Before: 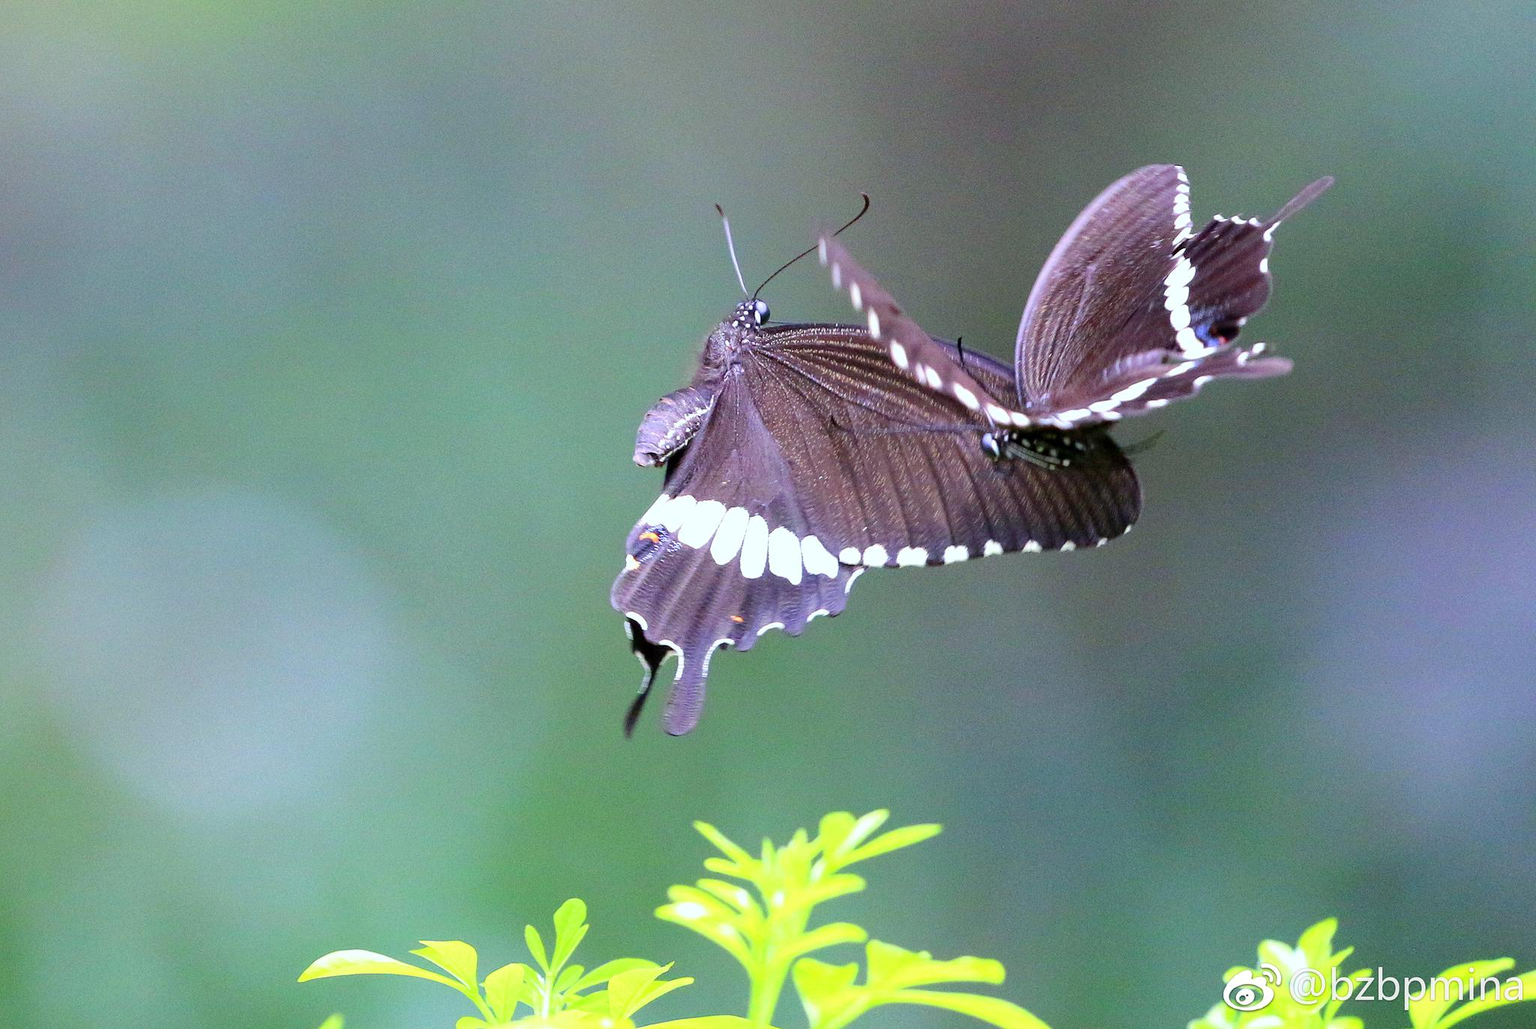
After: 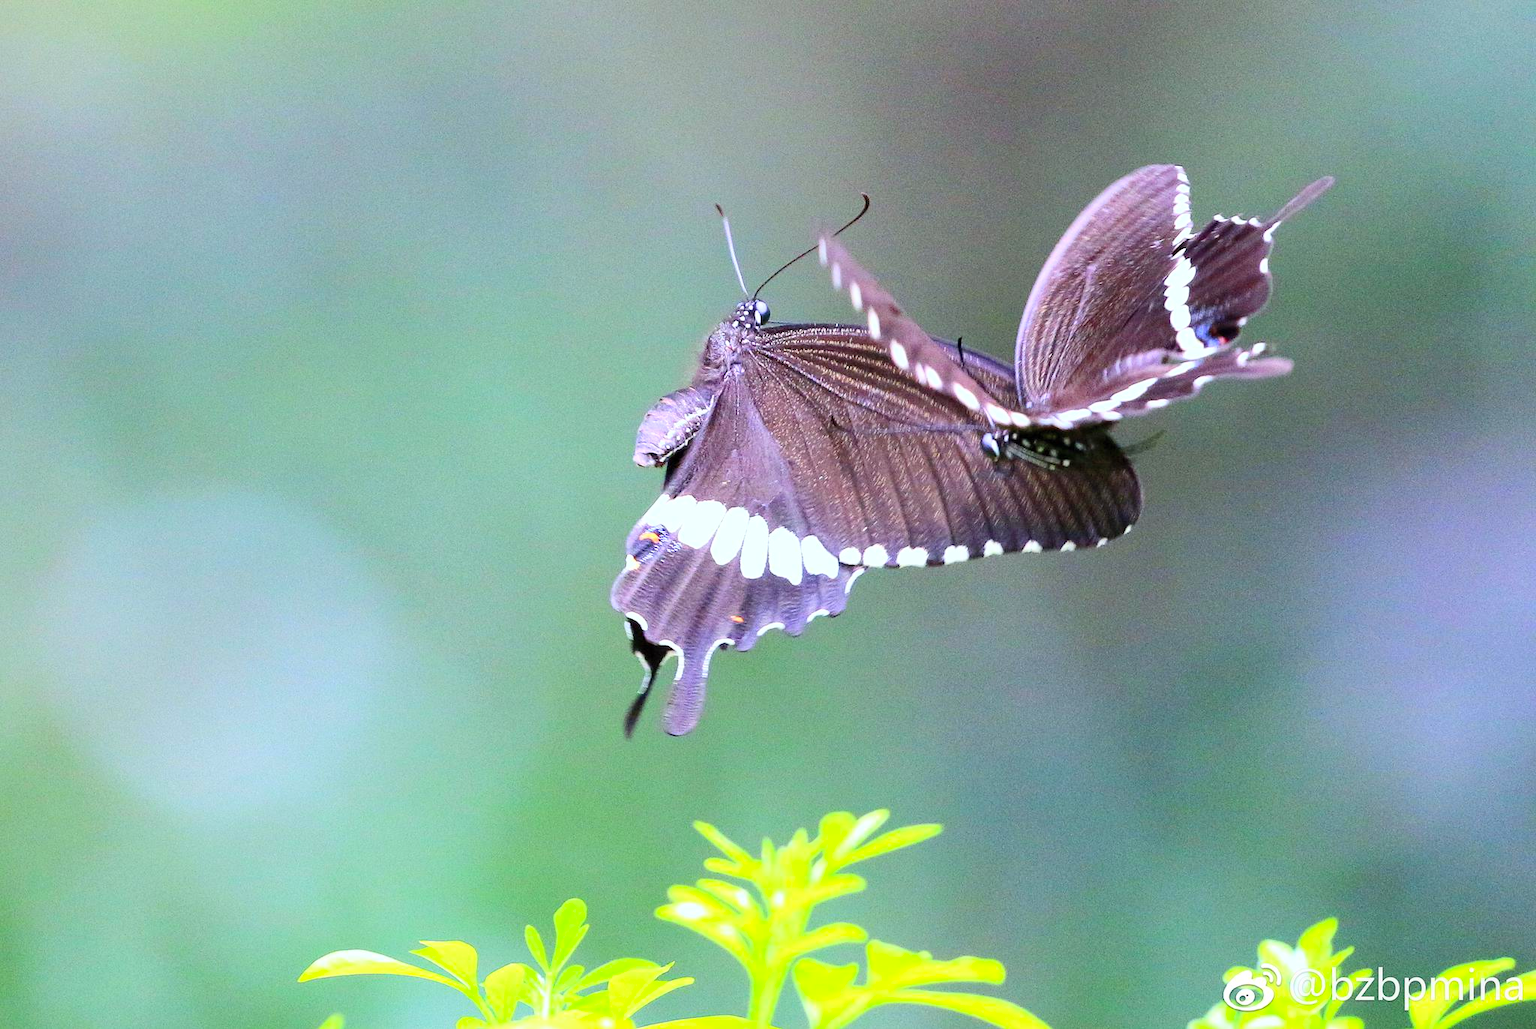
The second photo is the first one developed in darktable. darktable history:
contrast brightness saturation: contrast 0.204, brightness 0.161, saturation 0.218
